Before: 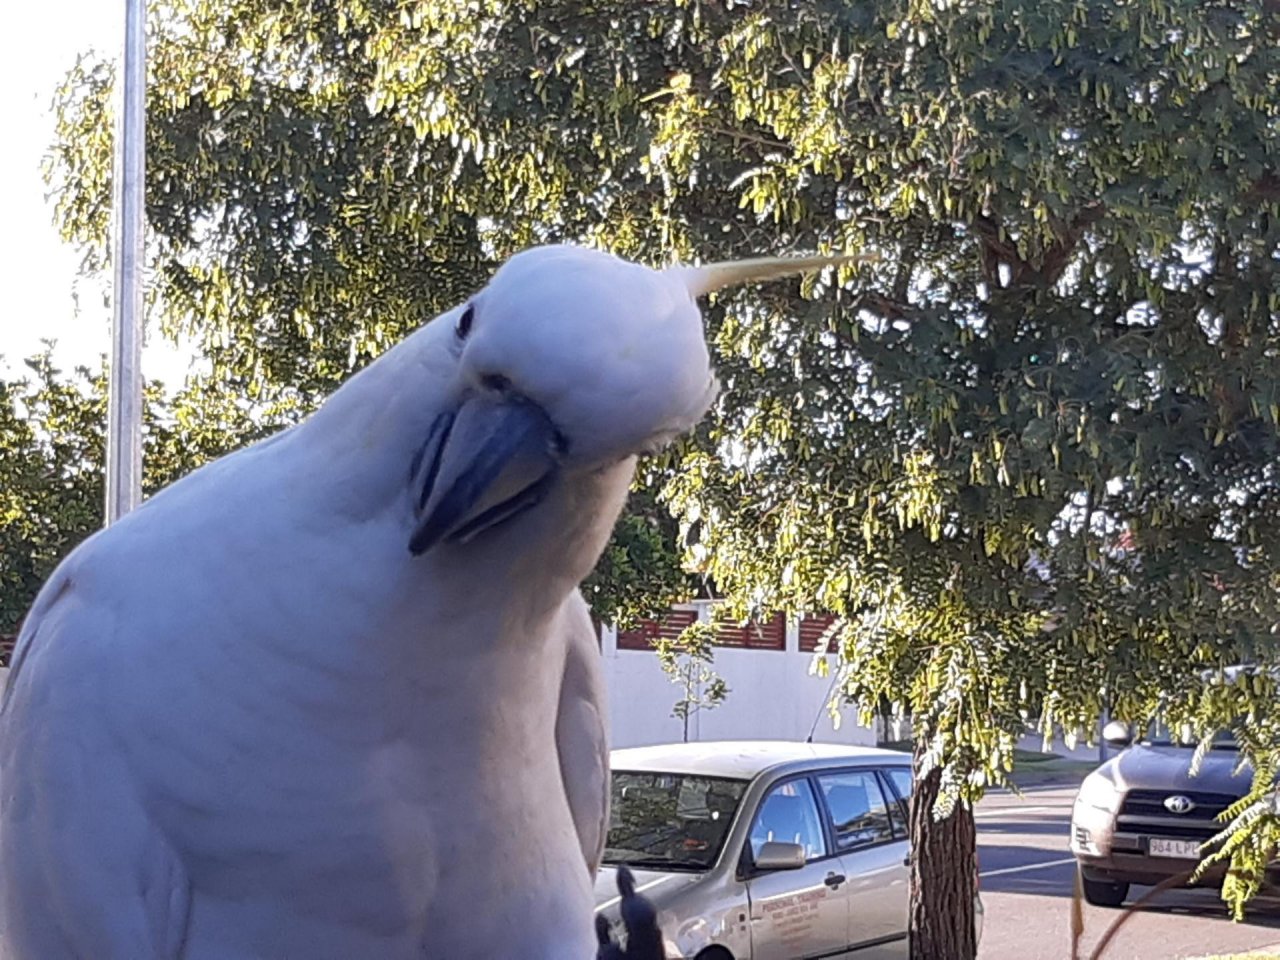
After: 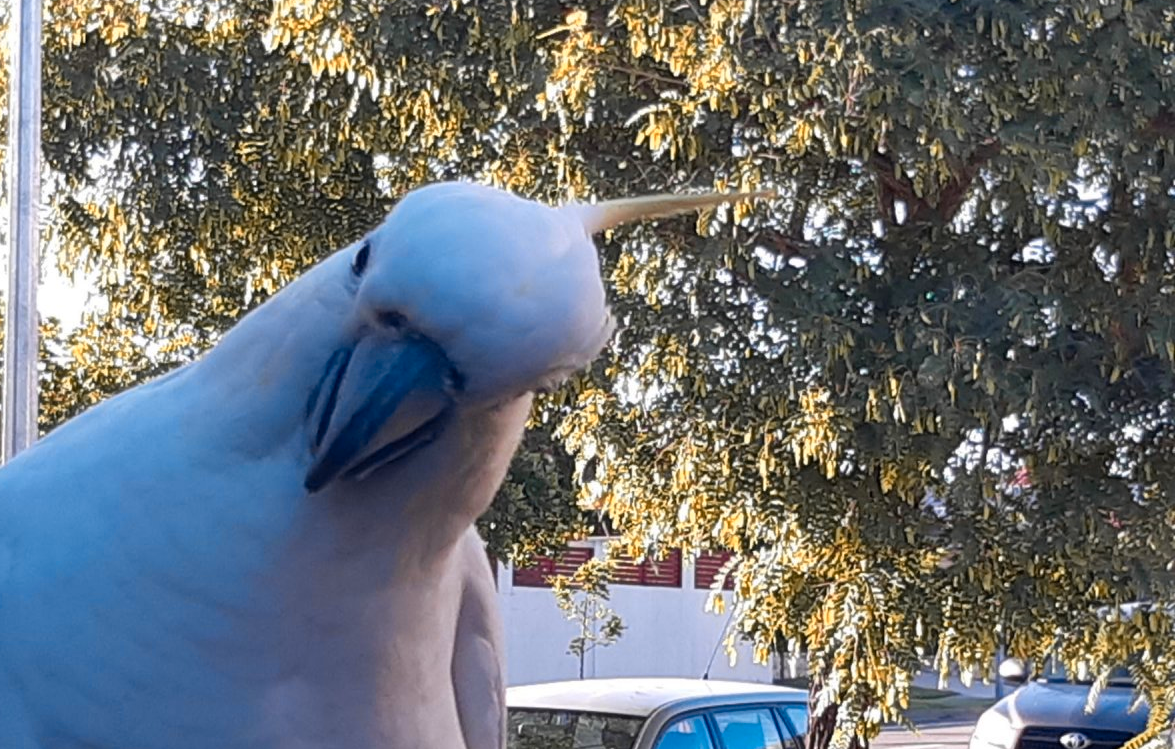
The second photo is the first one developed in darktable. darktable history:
color zones: curves: ch1 [(0.263, 0.53) (0.376, 0.287) (0.487, 0.512) (0.748, 0.547) (1, 0.513)]; ch2 [(0.262, 0.45) (0.751, 0.477)], mix 100.58%
crop: left 8.13%, top 6.616%, bottom 15.278%
